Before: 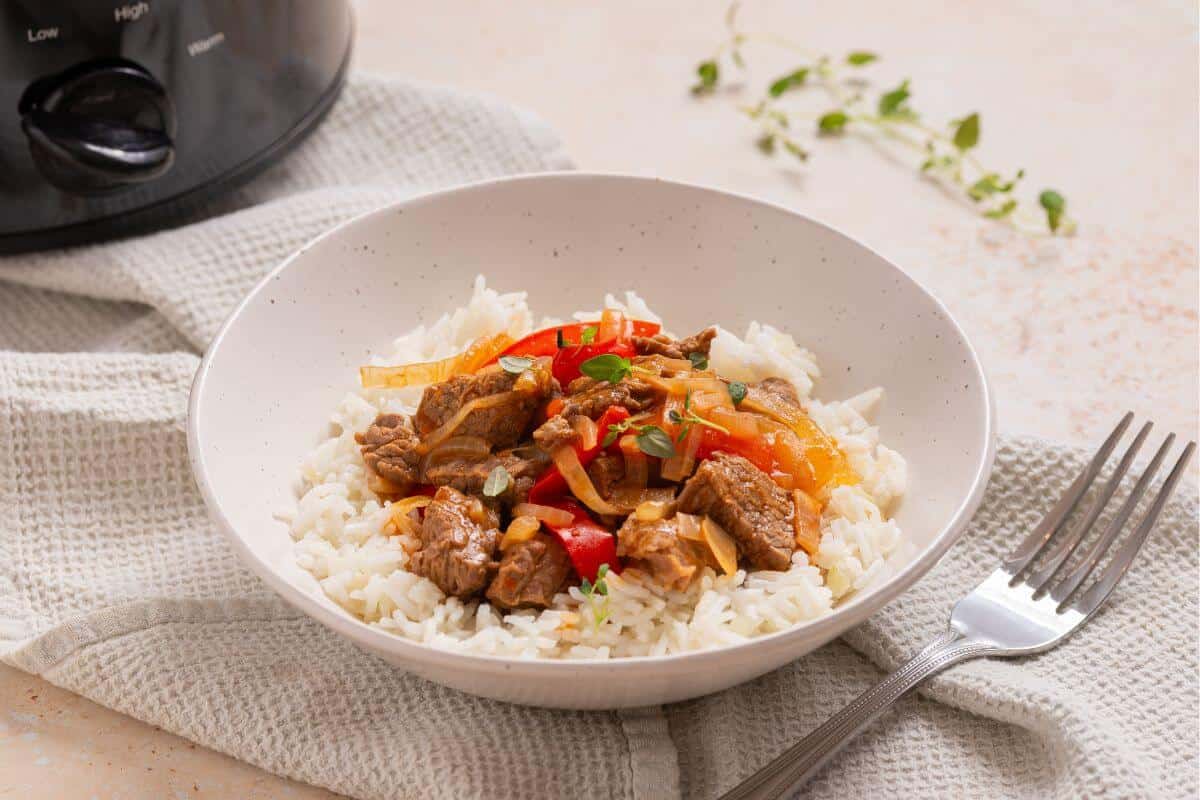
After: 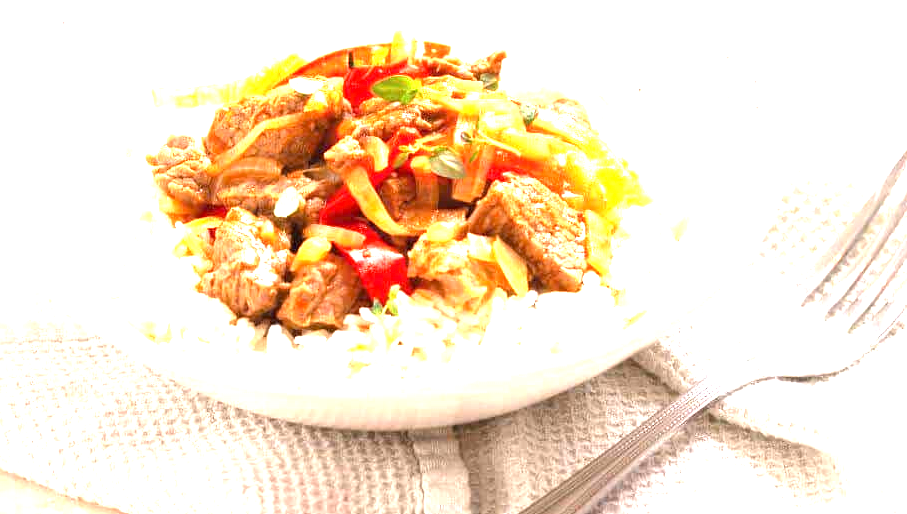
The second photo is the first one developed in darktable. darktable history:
crop and rotate: left 17.463%, top 34.956%, right 6.885%, bottom 0.779%
exposure: exposure 2.253 EV, compensate exposure bias true, compensate highlight preservation false
